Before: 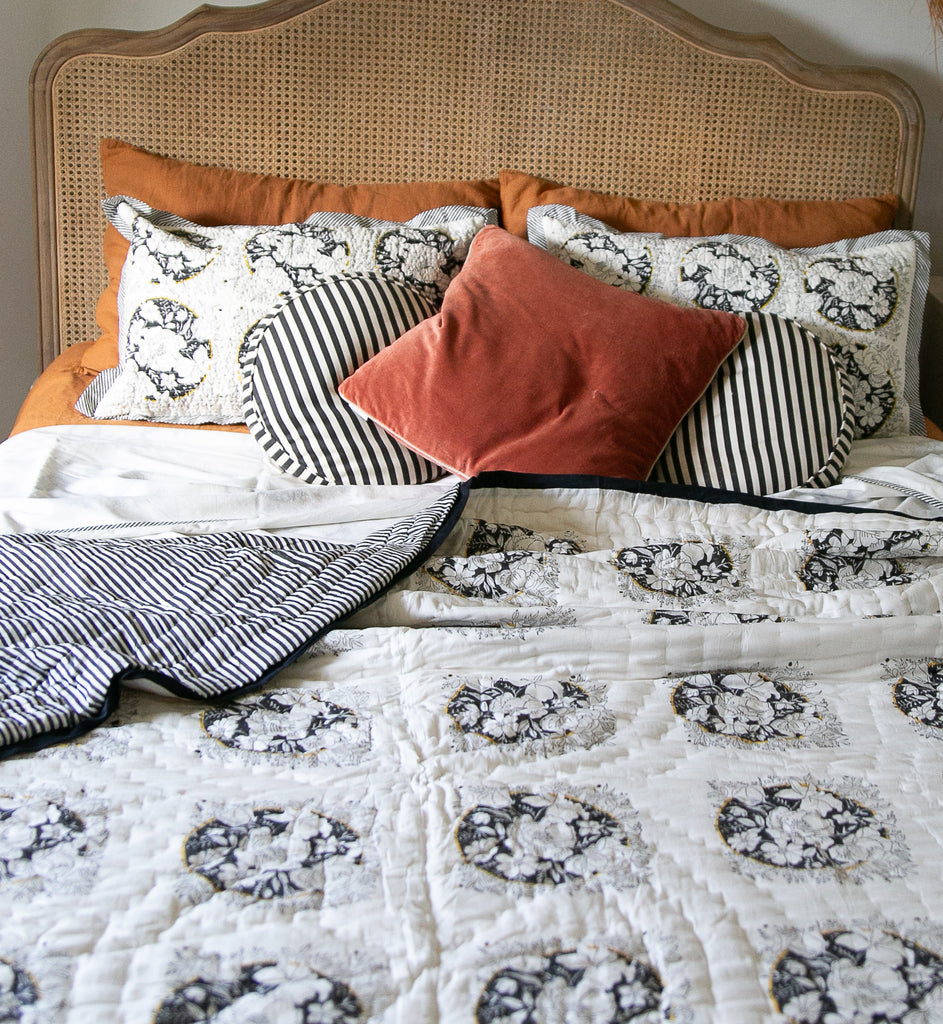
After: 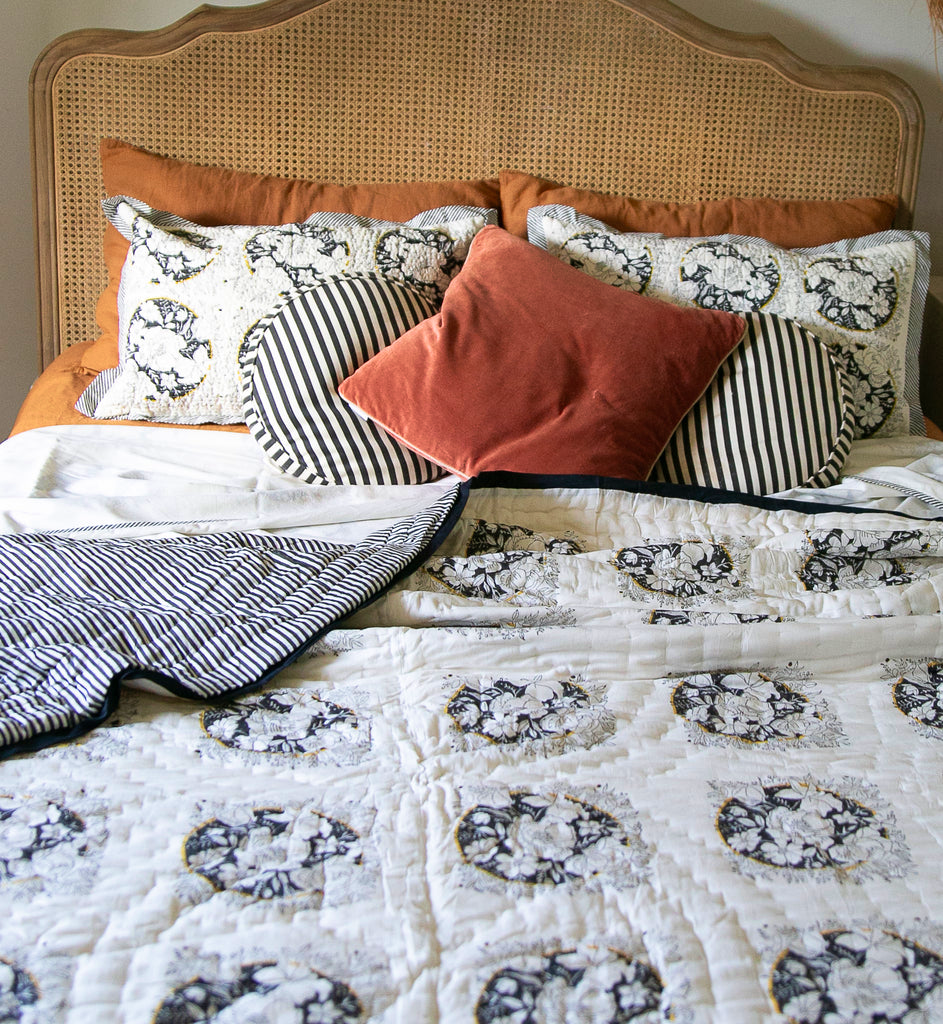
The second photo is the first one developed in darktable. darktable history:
velvia: strength 44.66%
